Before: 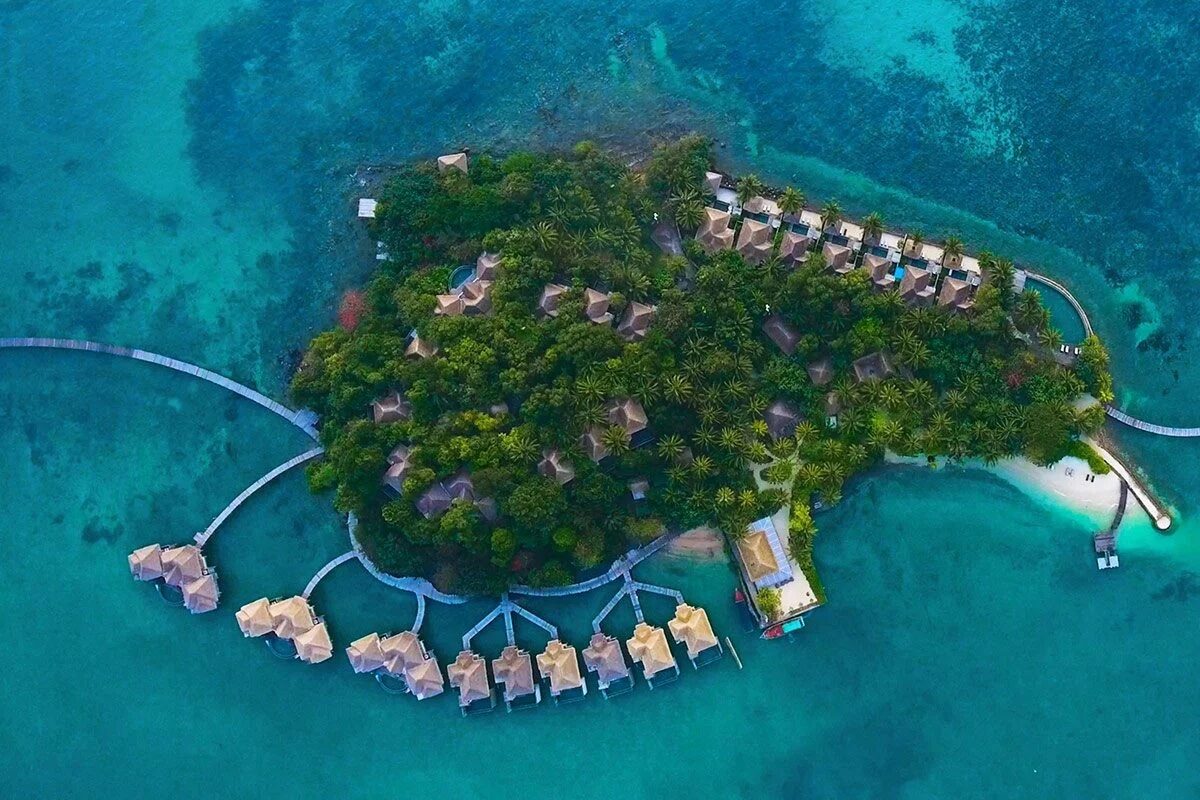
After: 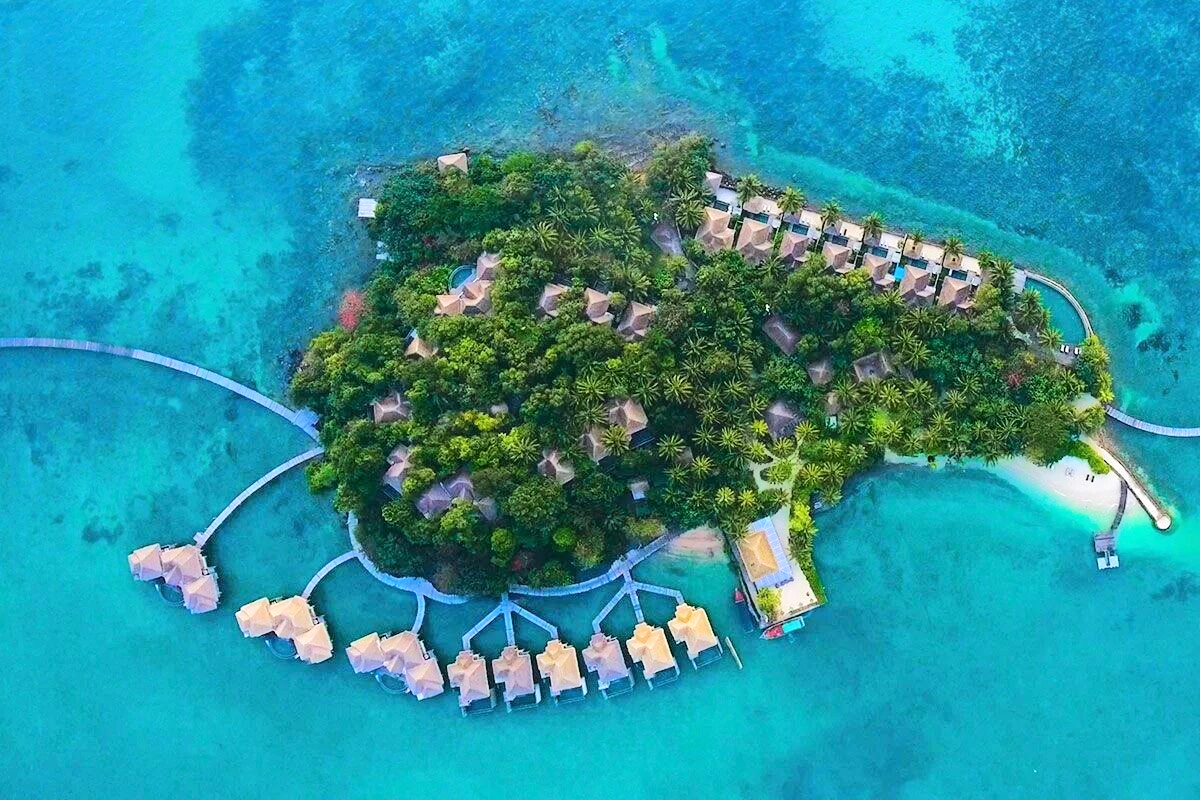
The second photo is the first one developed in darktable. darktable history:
tone equalizer: -7 EV 0.151 EV, -6 EV 0.605 EV, -5 EV 1.14 EV, -4 EV 1.33 EV, -3 EV 1.15 EV, -2 EV 0.6 EV, -1 EV 0.165 EV, edges refinement/feathering 500, mask exposure compensation -1.57 EV, preserve details no
